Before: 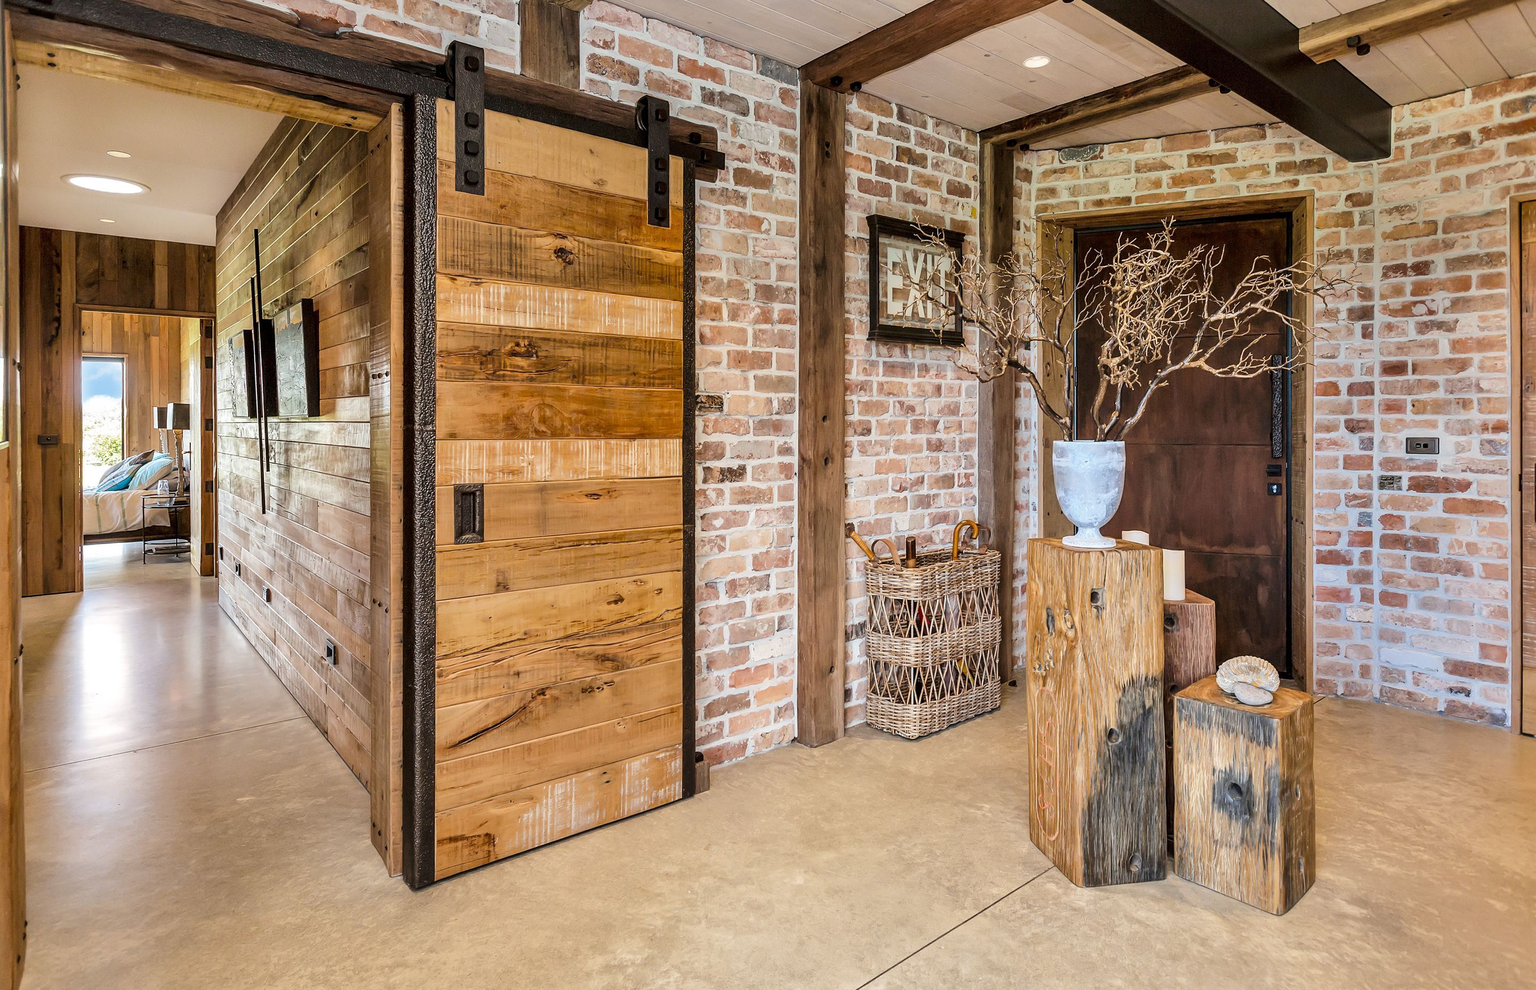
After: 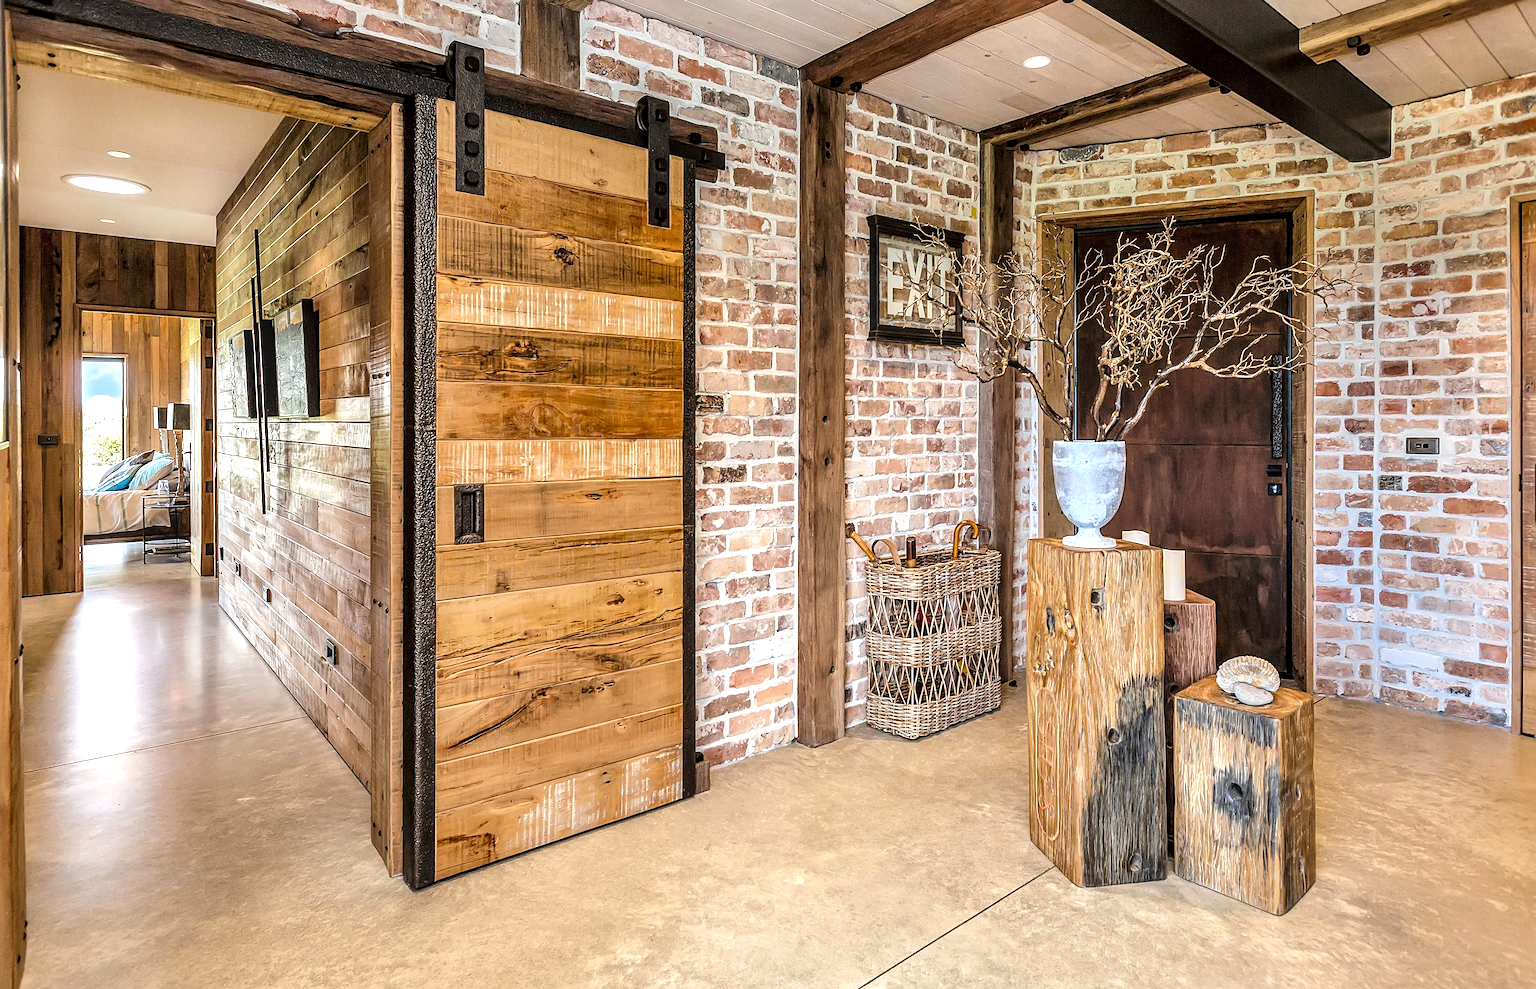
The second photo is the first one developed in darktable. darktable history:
local contrast: on, module defaults
sharpen: radius 2.519, amount 0.327
color correction: highlights b* -0.058, saturation 0.991
tone equalizer: -8 EV -0.421 EV, -7 EV -0.426 EV, -6 EV -0.365 EV, -5 EV -0.241 EV, -3 EV 0.209 EV, -2 EV 0.318 EV, -1 EV 0.398 EV, +0 EV 0.419 EV, mask exposure compensation -0.496 EV
